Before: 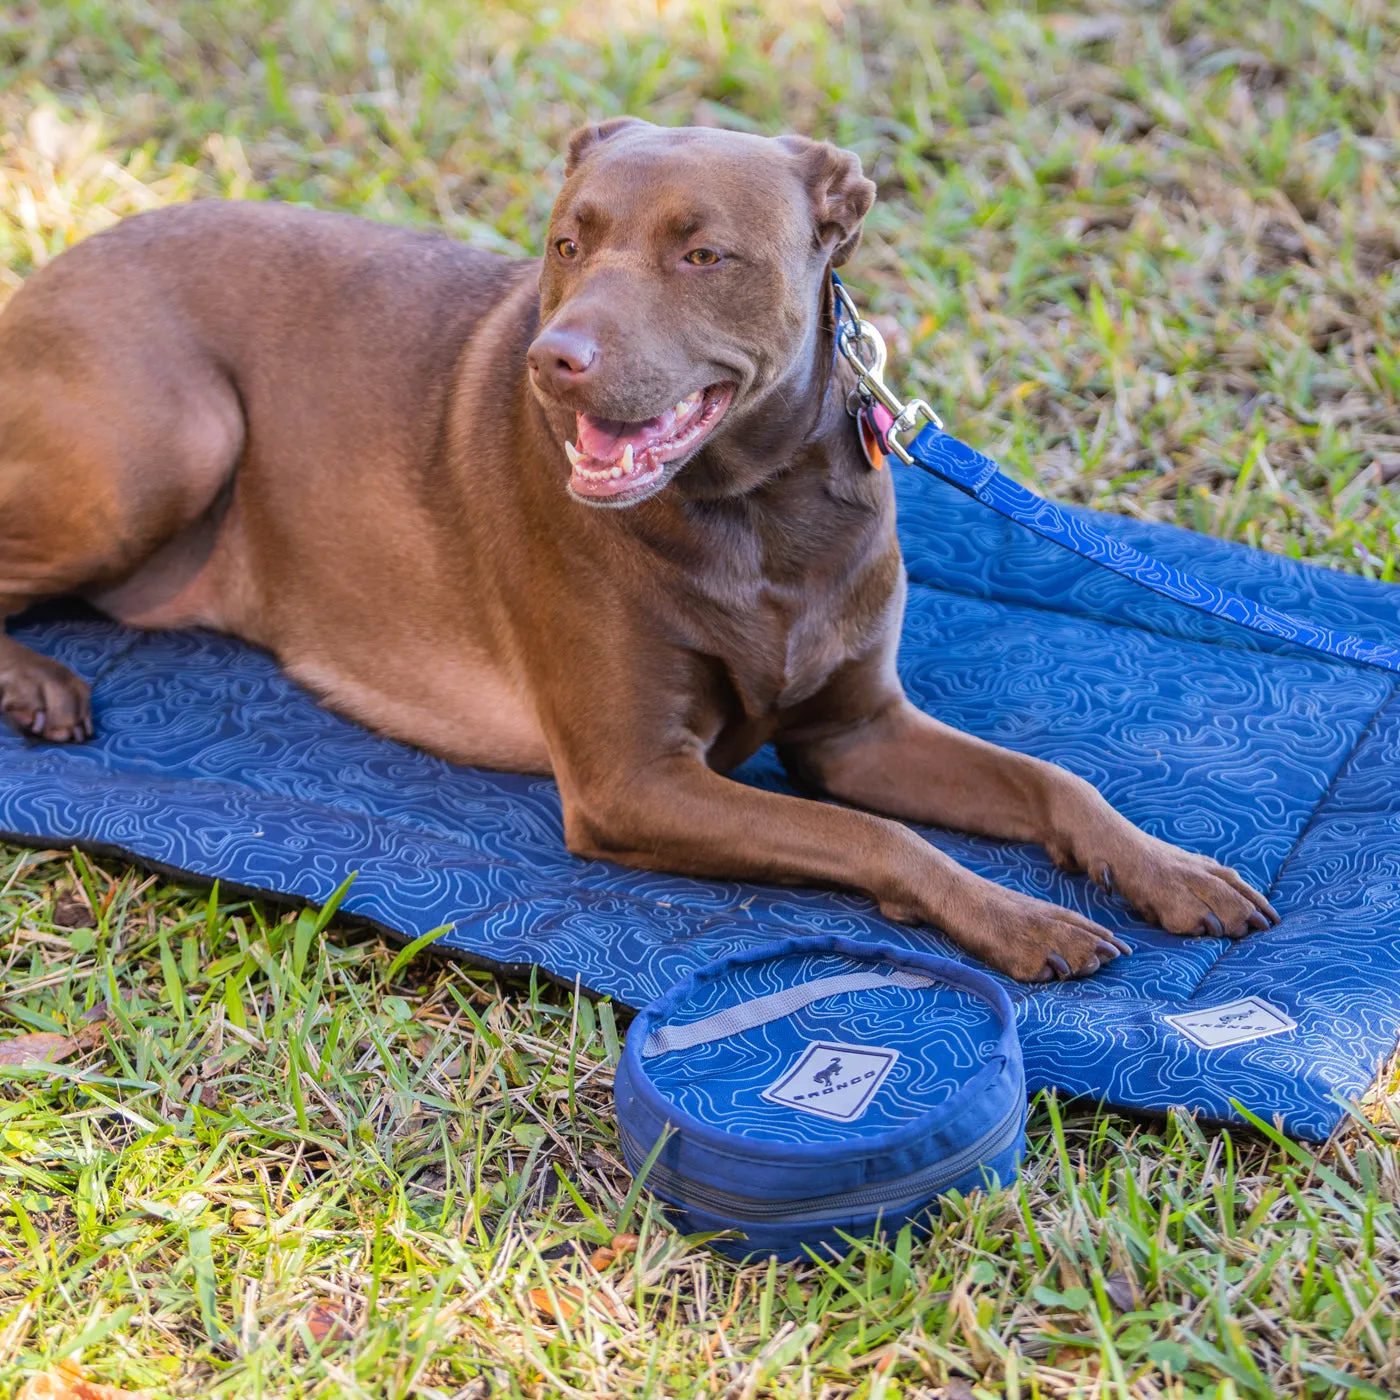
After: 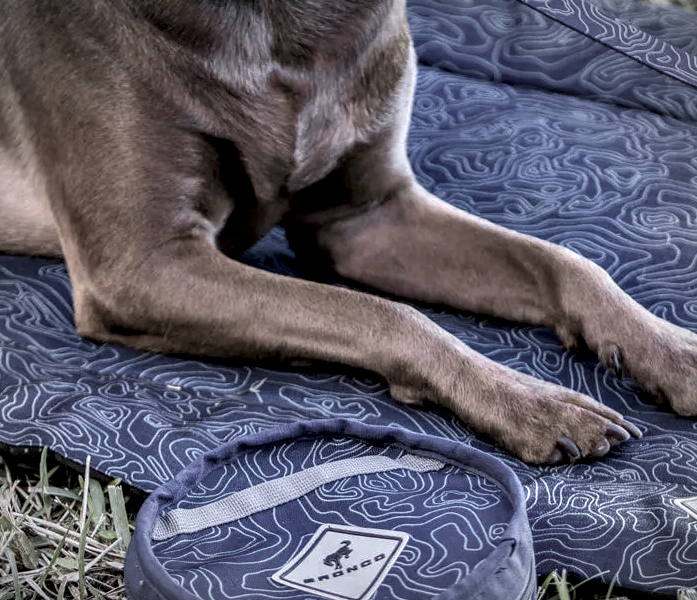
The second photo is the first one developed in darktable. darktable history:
local contrast: on, module defaults
color calibration: illuminant as shot in camera, x 0.358, y 0.373, temperature 4628.91 K
crop: left 35.069%, top 36.998%, right 15.117%, bottom 20.088%
tone equalizer: edges refinement/feathering 500, mask exposure compensation -1.57 EV, preserve details guided filter
vignetting: fall-off radius 60.03%, automatic ratio true
color zones: curves: ch1 [(0, 0.34) (0.143, 0.164) (0.286, 0.152) (0.429, 0.176) (0.571, 0.173) (0.714, 0.188) (0.857, 0.199) (1, 0.34)]
contrast equalizer: y [[0.6 ×6], [0.55 ×6], [0 ×6], [0 ×6], [0 ×6]]
